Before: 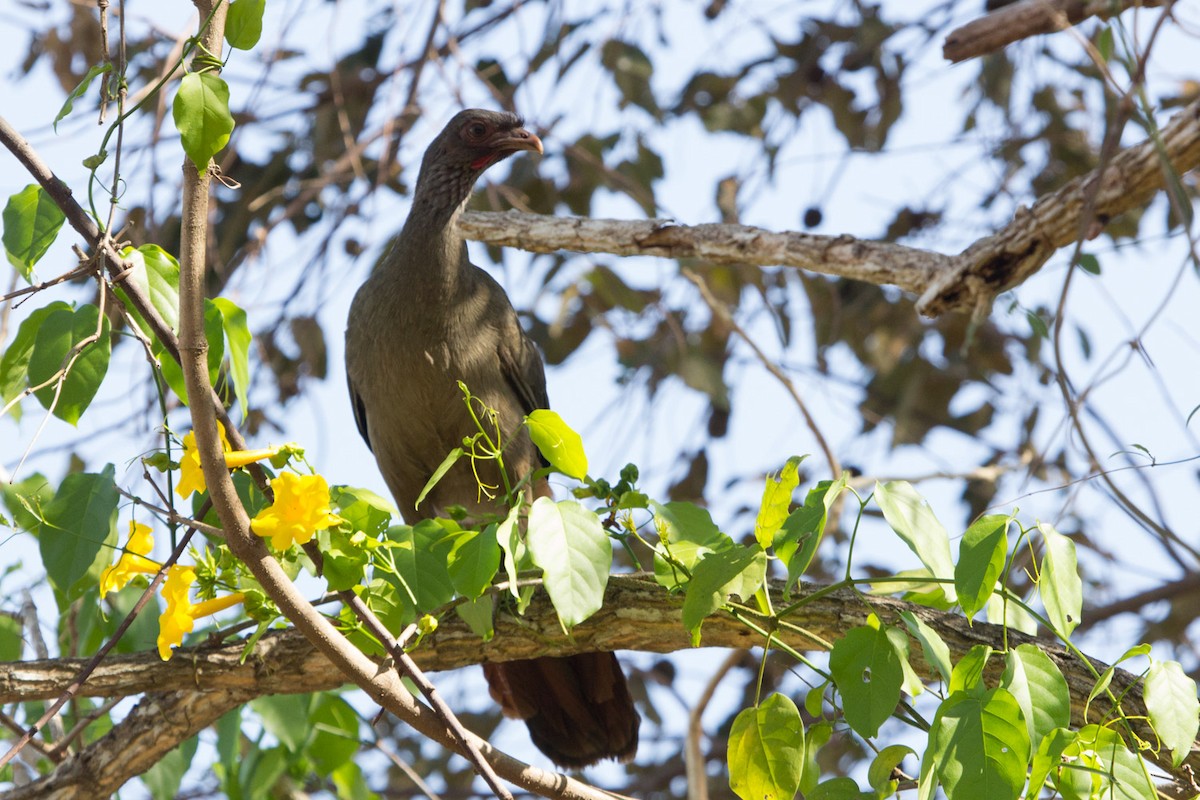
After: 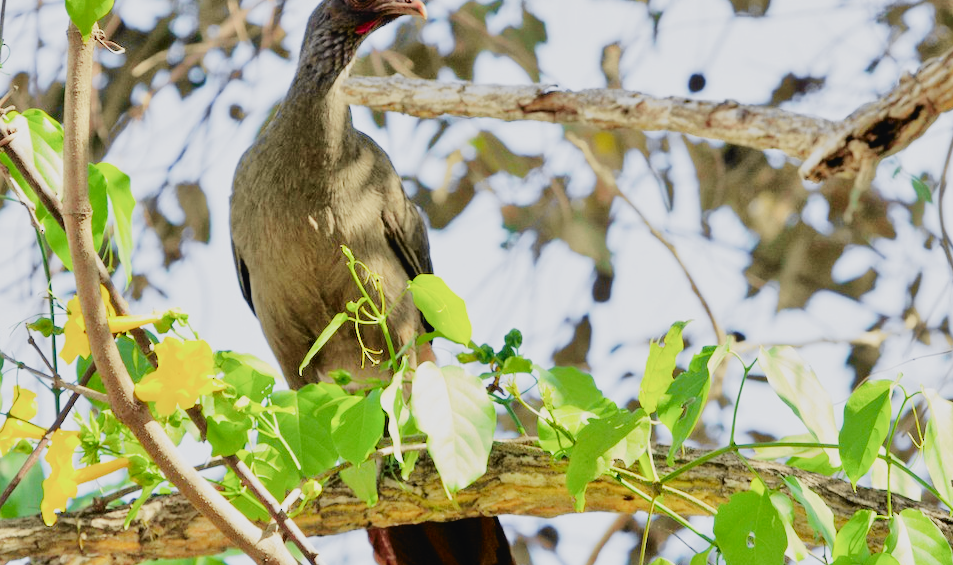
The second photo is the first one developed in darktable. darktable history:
crop: left 9.712%, top 16.928%, right 10.845%, bottom 12.332%
tone equalizer: -7 EV 0.15 EV, -6 EV 0.6 EV, -5 EV 1.15 EV, -4 EV 1.33 EV, -3 EV 1.15 EV, -2 EV 0.6 EV, -1 EV 0.15 EV, mask exposure compensation -0.5 EV
tone curve: curves: ch0 [(0, 0.023) (0.037, 0.04) (0.131, 0.128) (0.304, 0.331) (0.504, 0.584) (0.616, 0.687) (0.704, 0.764) (0.808, 0.823) (1, 1)]; ch1 [(0, 0) (0.301, 0.3) (0.477, 0.472) (0.493, 0.497) (0.508, 0.501) (0.544, 0.541) (0.563, 0.565) (0.626, 0.66) (0.721, 0.776) (1, 1)]; ch2 [(0, 0) (0.249, 0.216) (0.349, 0.343) (0.424, 0.442) (0.476, 0.483) (0.502, 0.5) (0.517, 0.519) (0.532, 0.553) (0.569, 0.587) (0.634, 0.628) (0.706, 0.729) (0.828, 0.742) (1, 0.9)], color space Lab, independent channels, preserve colors none
sigmoid: contrast 1.7, skew -0.2, preserve hue 0%, red attenuation 0.1, red rotation 0.035, green attenuation 0.1, green rotation -0.017, blue attenuation 0.15, blue rotation -0.052, base primaries Rec2020
